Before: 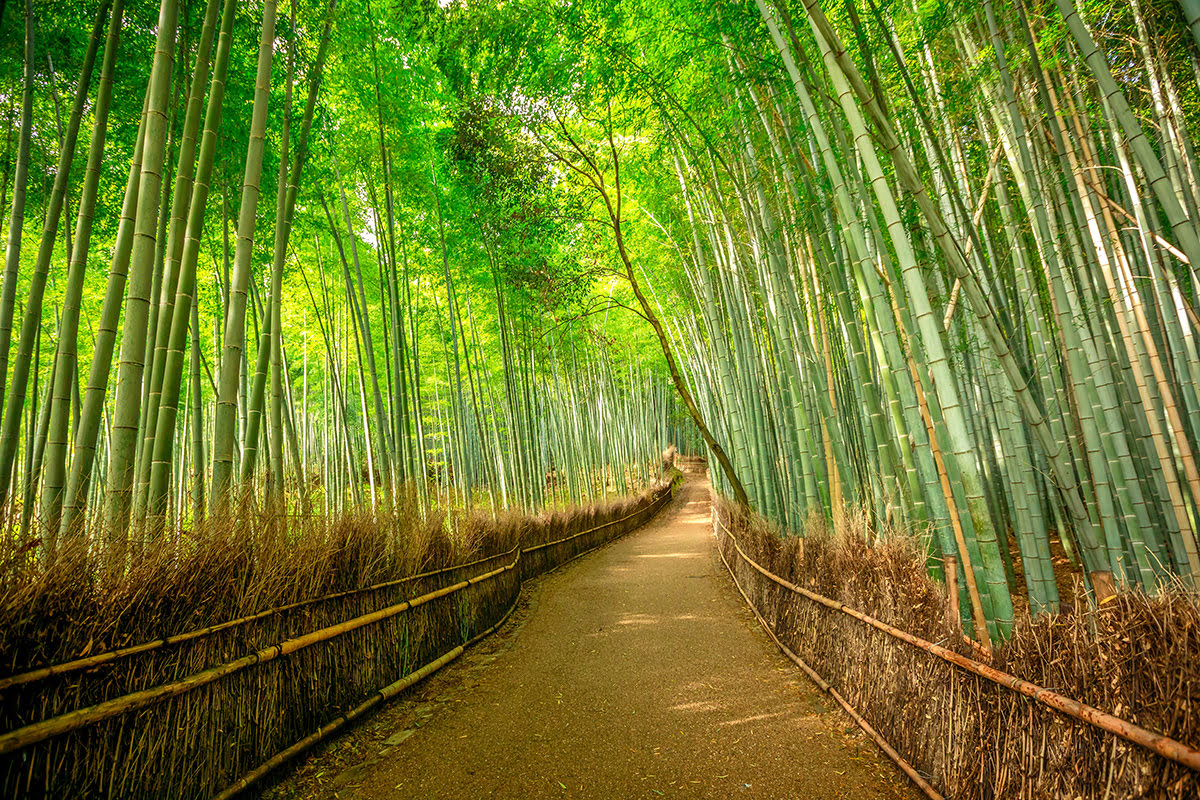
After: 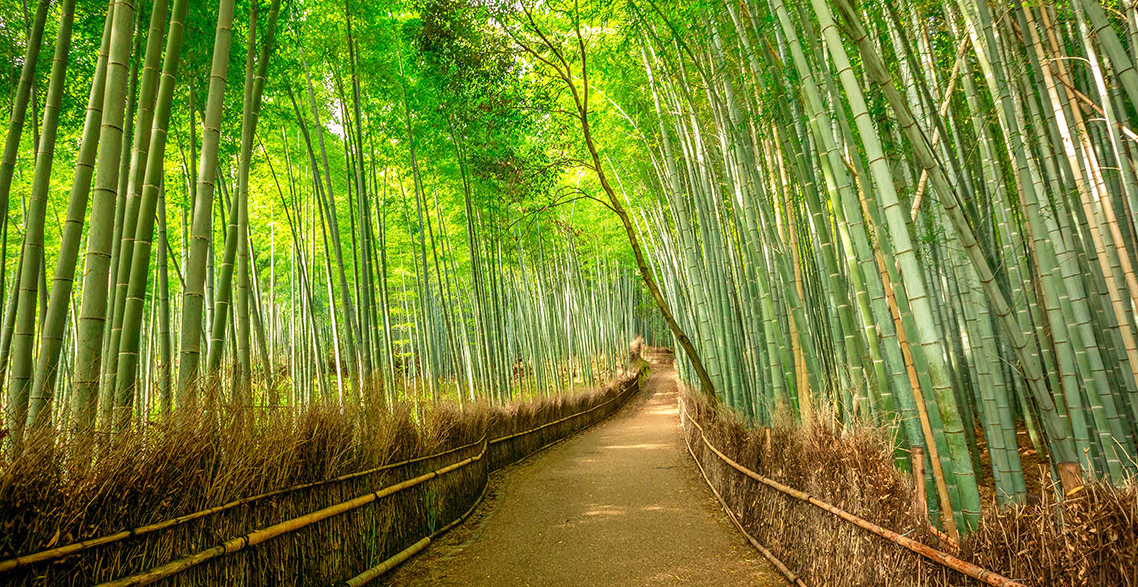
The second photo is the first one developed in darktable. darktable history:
crop and rotate: left 2.813%, top 13.661%, right 2.301%, bottom 12.88%
